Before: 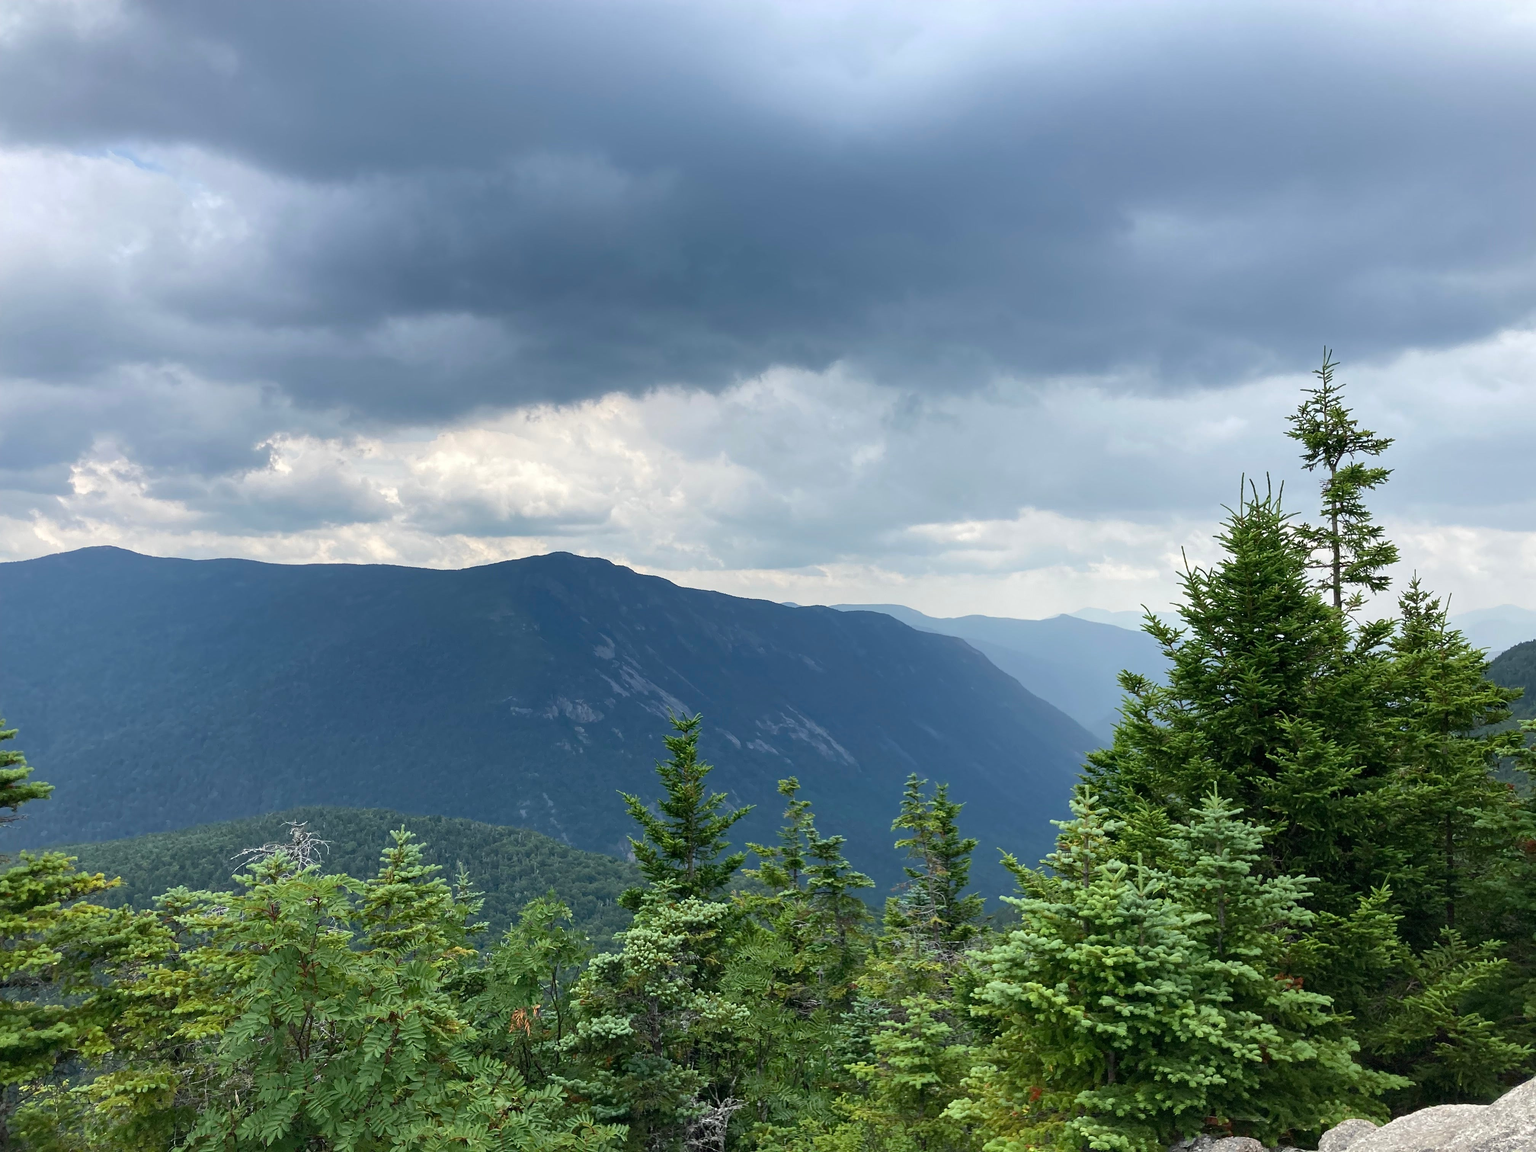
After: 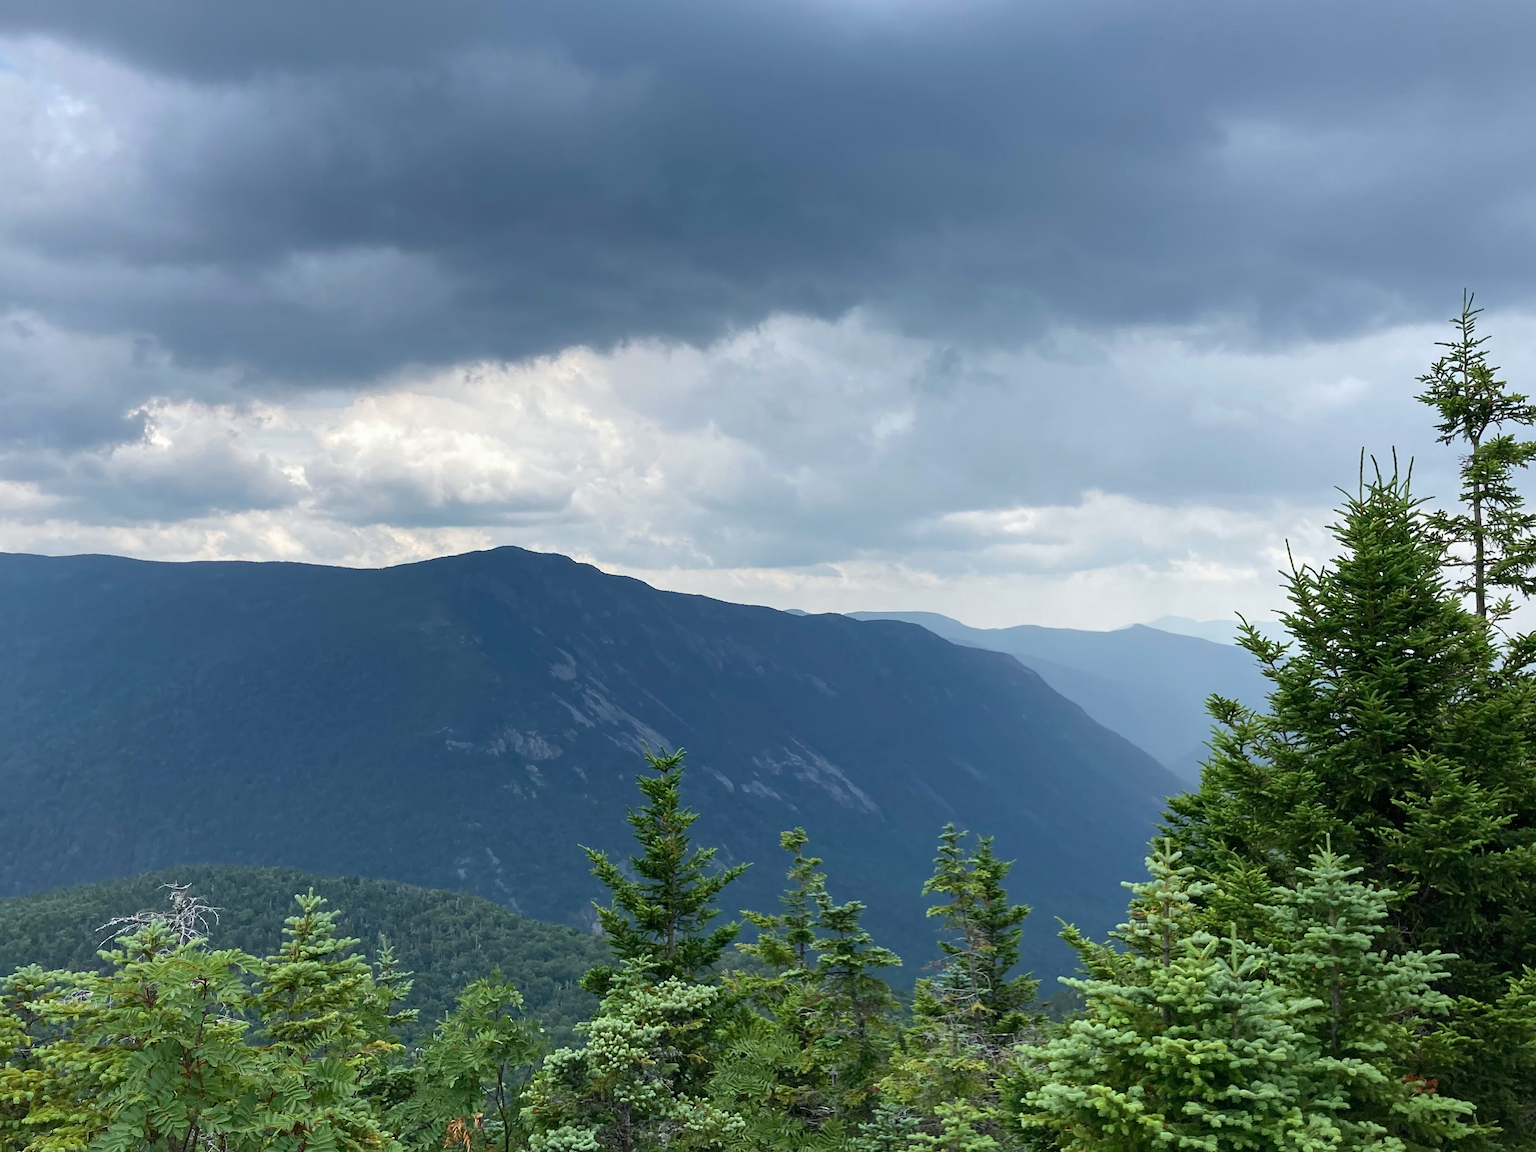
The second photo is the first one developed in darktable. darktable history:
crop and rotate: left 10.071%, top 10.071%, right 10.02%, bottom 10.02%
white balance: red 0.988, blue 1.017
base curve: curves: ch0 [(0, 0) (0.303, 0.277) (1, 1)]
tone equalizer: on, module defaults
